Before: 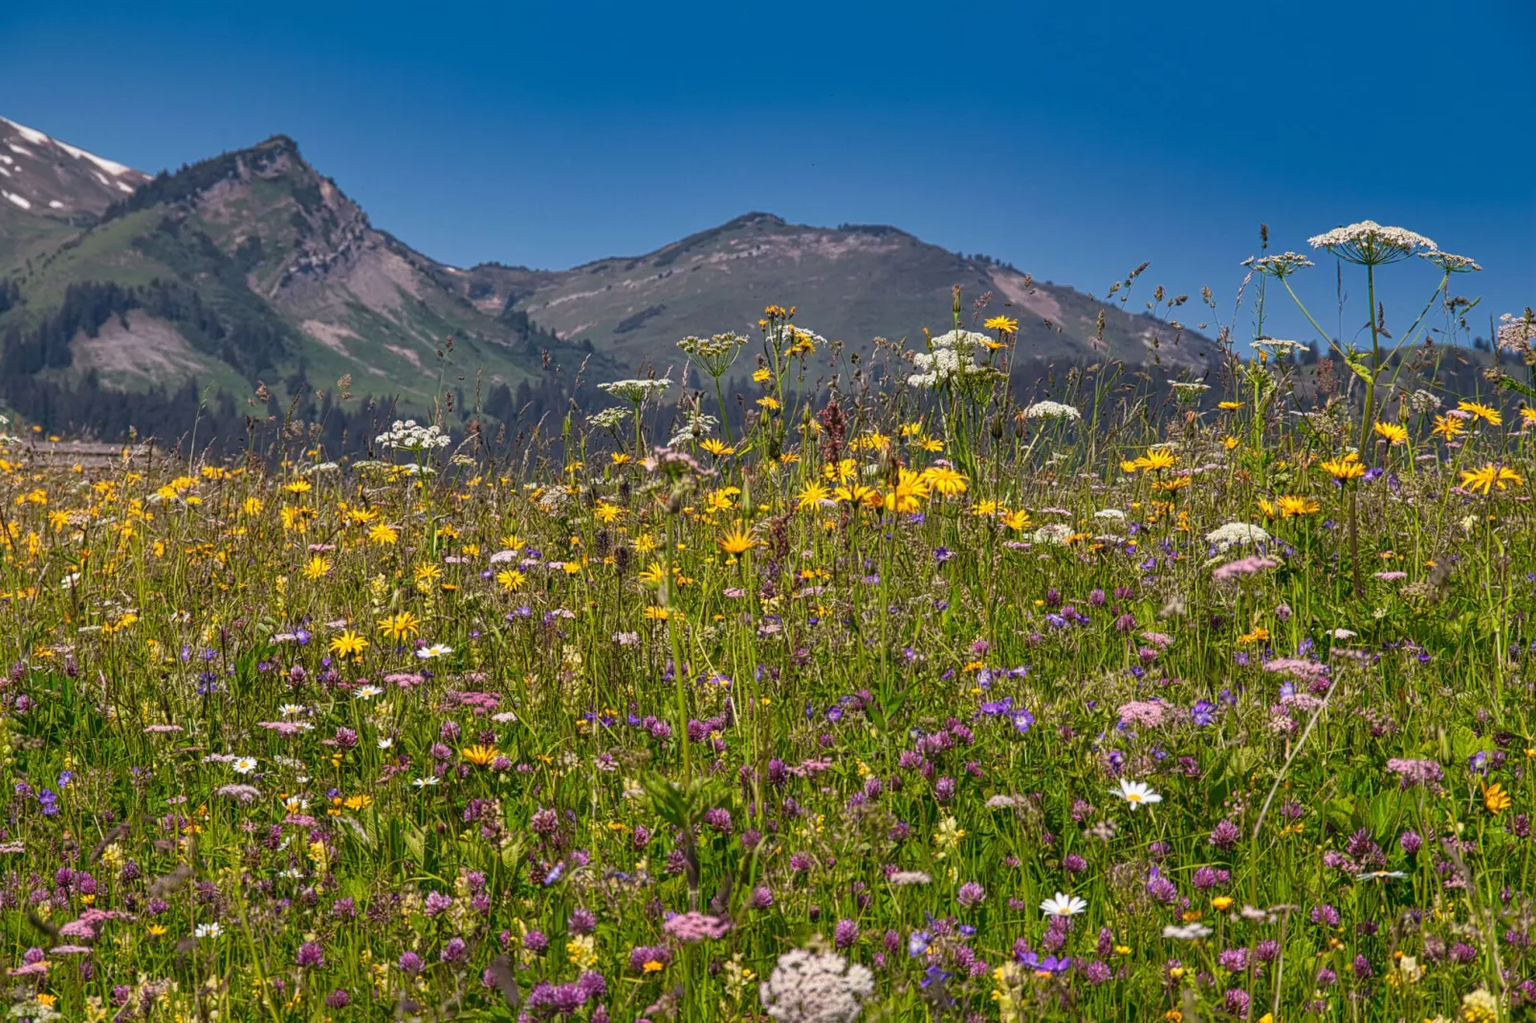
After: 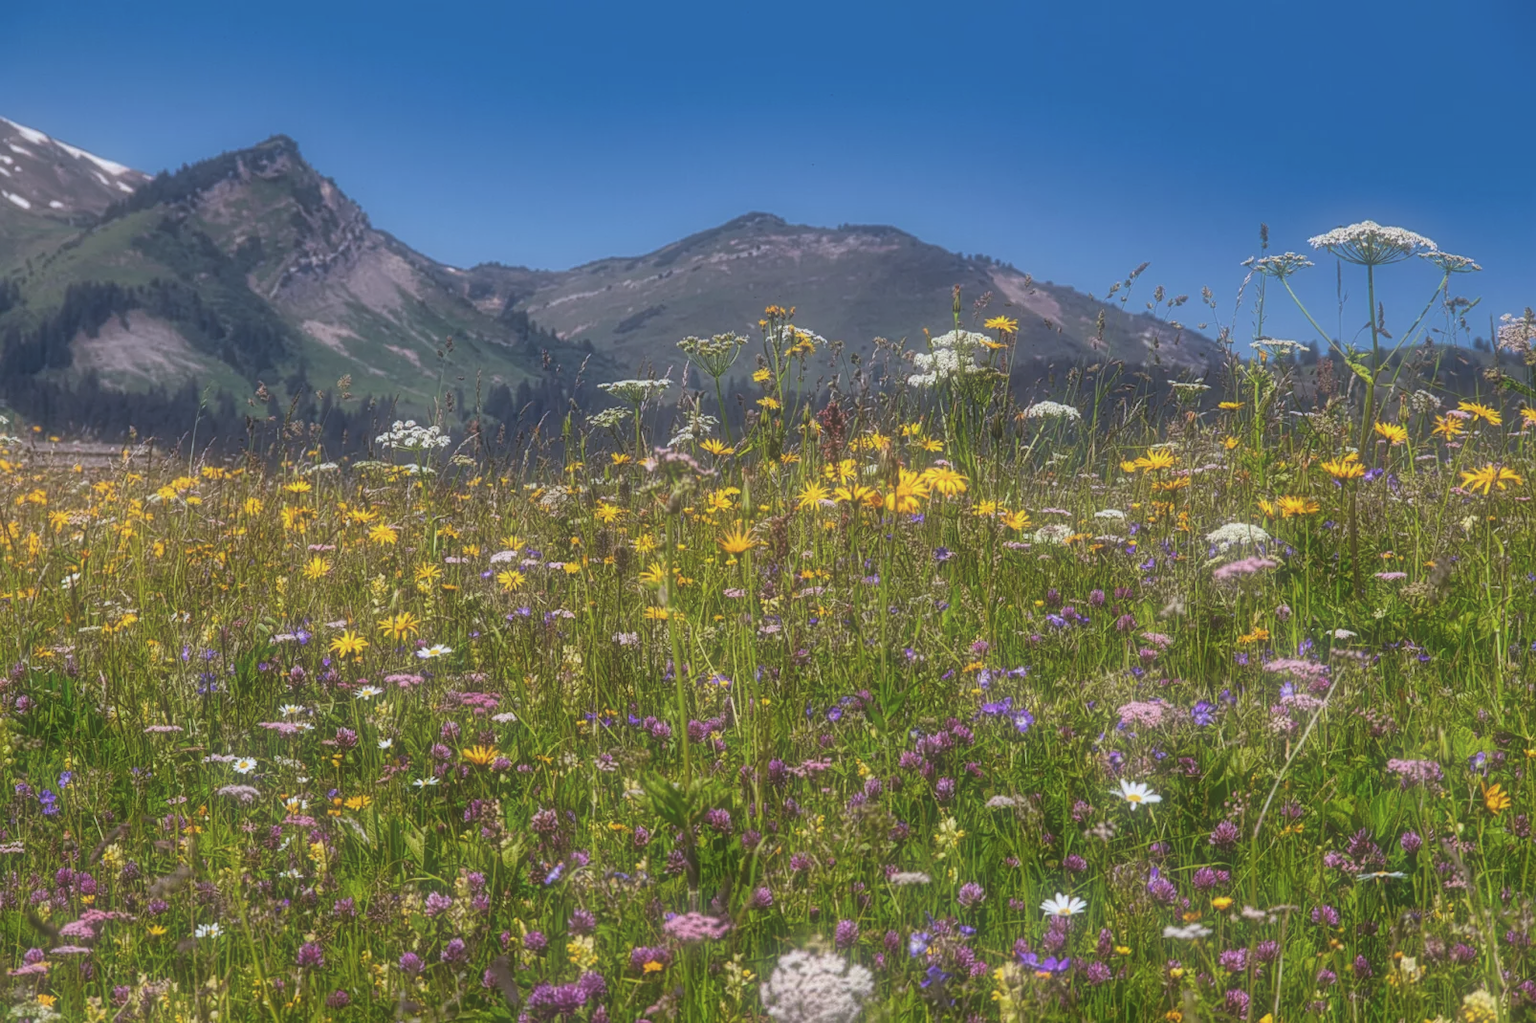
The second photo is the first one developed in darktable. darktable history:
white balance: red 0.967, blue 1.049
local contrast: highlights 100%, shadows 100%, detail 120%, midtone range 0.2
soften: size 60.24%, saturation 65.46%, brightness 0.506 EV, mix 25.7%
